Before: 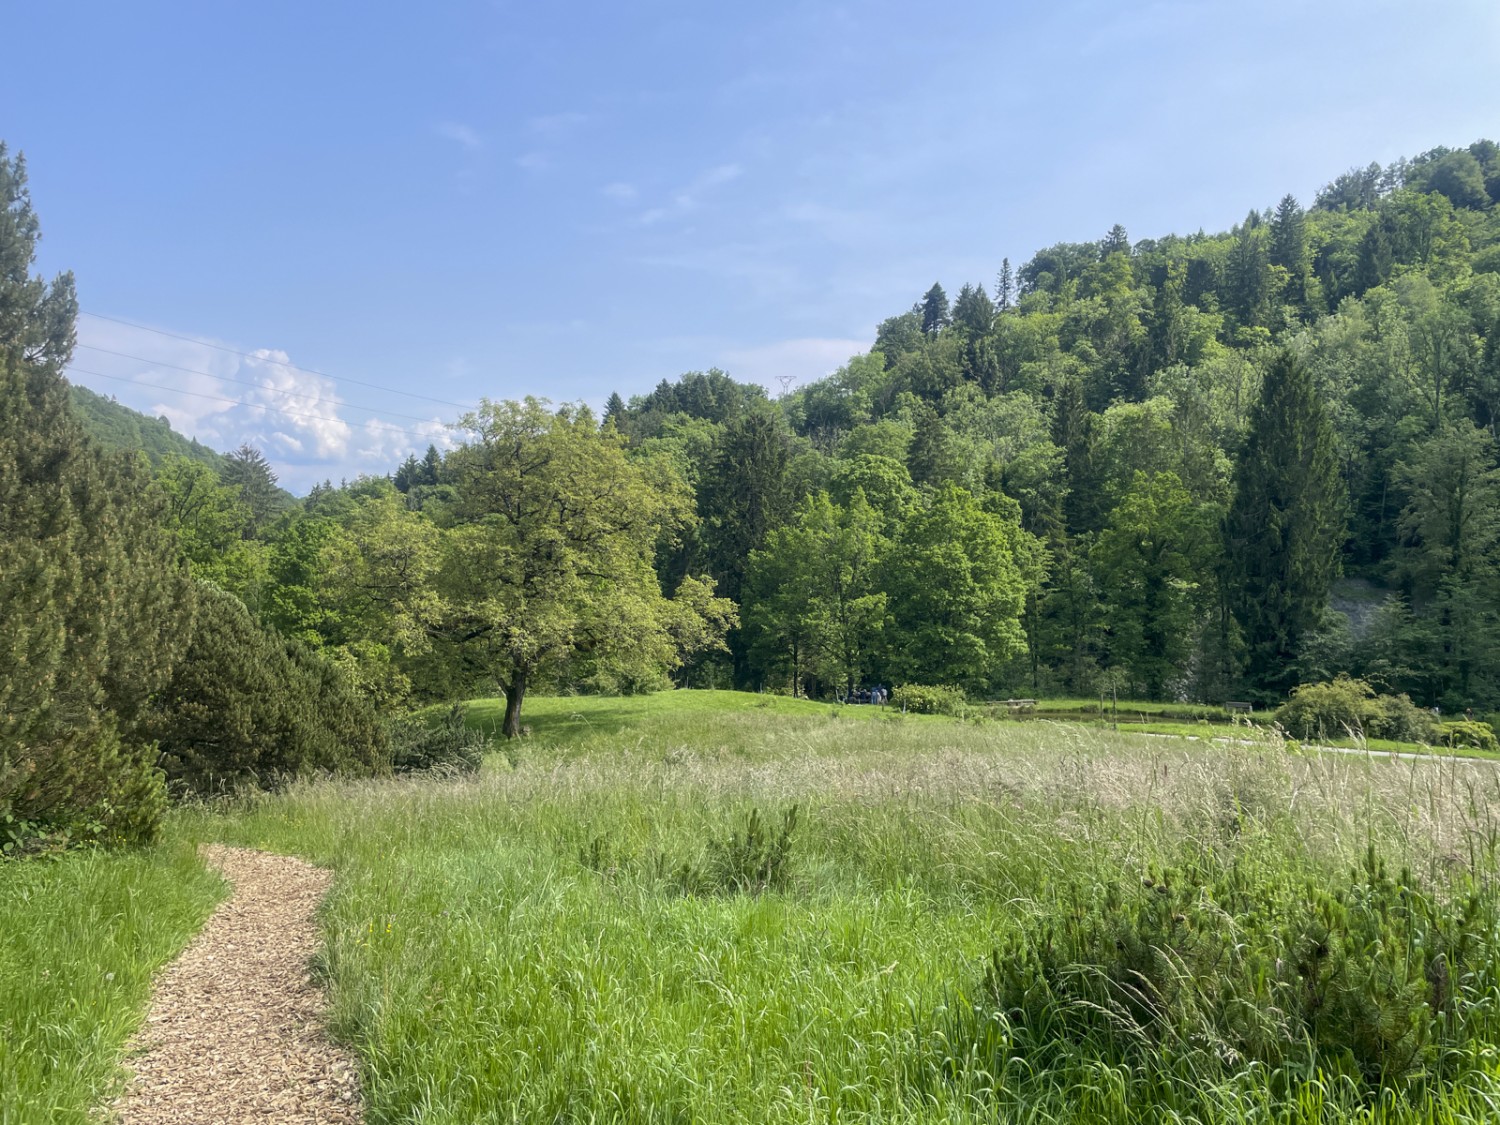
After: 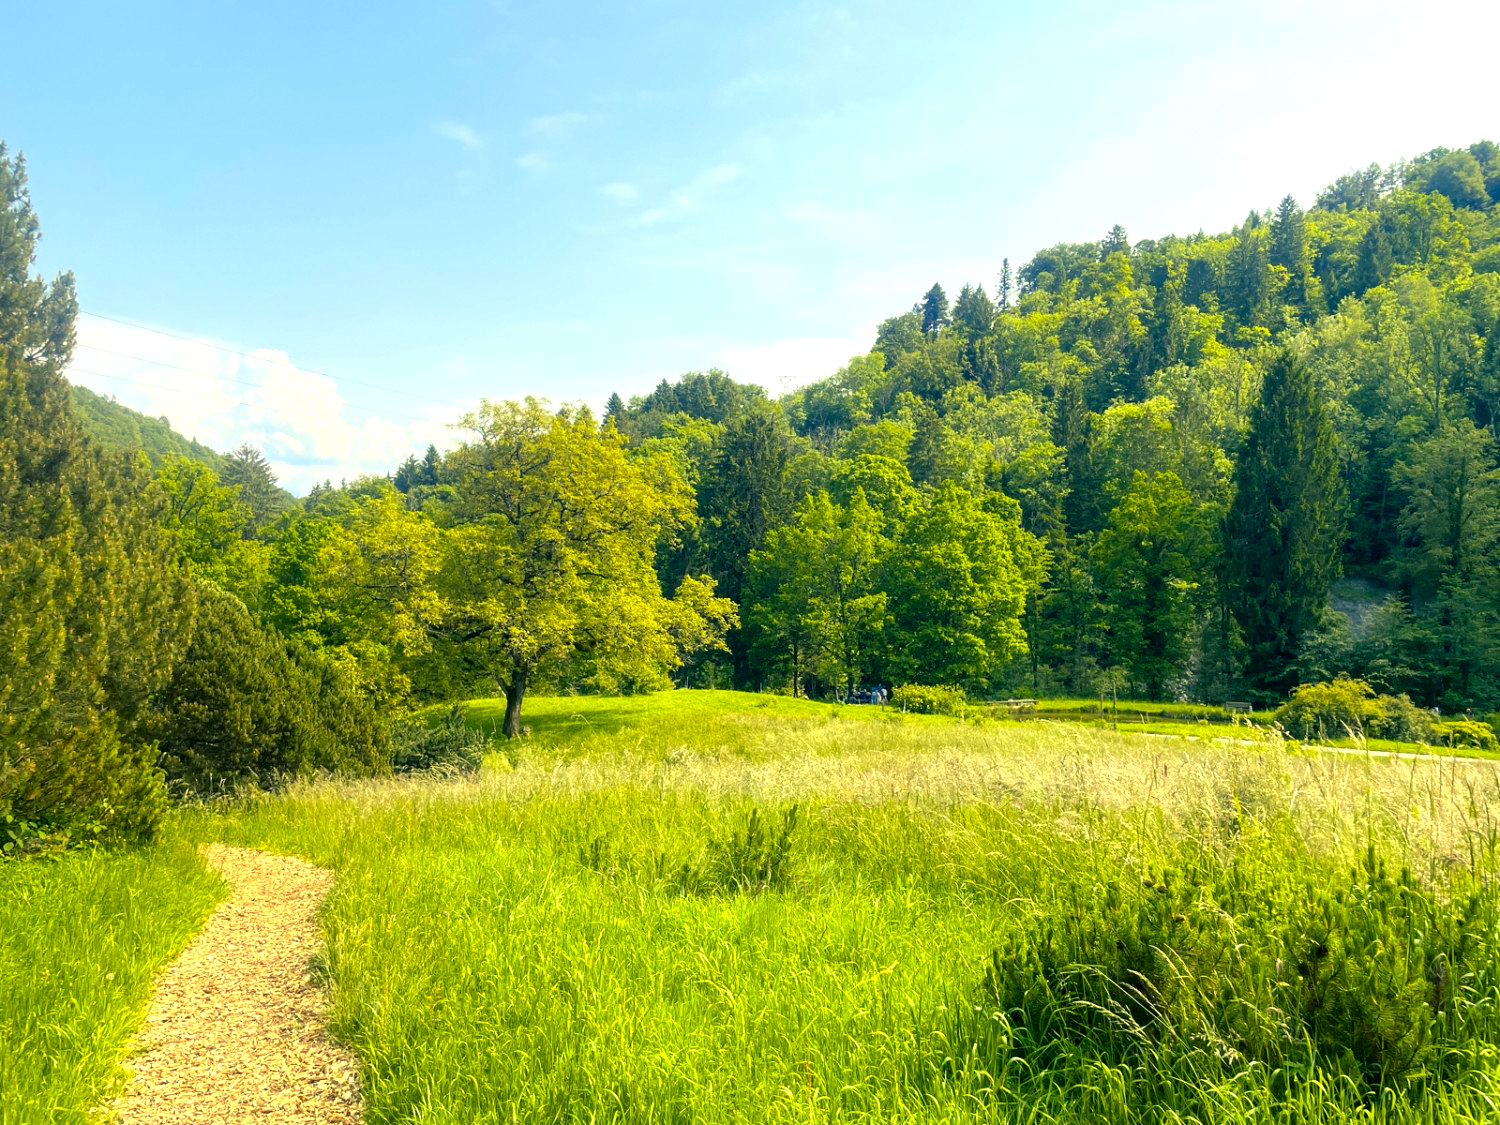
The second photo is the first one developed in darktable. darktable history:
exposure: exposure 0.126 EV, compensate highlight preservation false
color balance rgb: shadows lift › chroma 2.797%, shadows lift › hue 192.81°, highlights gain › chroma 8.111%, highlights gain › hue 83.99°, linear chroma grading › shadows 31.523%, linear chroma grading › global chroma -1.649%, linear chroma grading › mid-tones 4.336%, perceptual saturation grading › global saturation 31.175%, global vibrance 20%
tone equalizer: -8 EV -0.722 EV, -7 EV -0.709 EV, -6 EV -0.599 EV, -5 EV -0.382 EV, -3 EV 0.383 EV, -2 EV 0.6 EV, -1 EV 0.693 EV, +0 EV 0.765 EV
base curve: curves: ch0 [(0, 0) (0.303, 0.277) (1, 1)], preserve colors none
